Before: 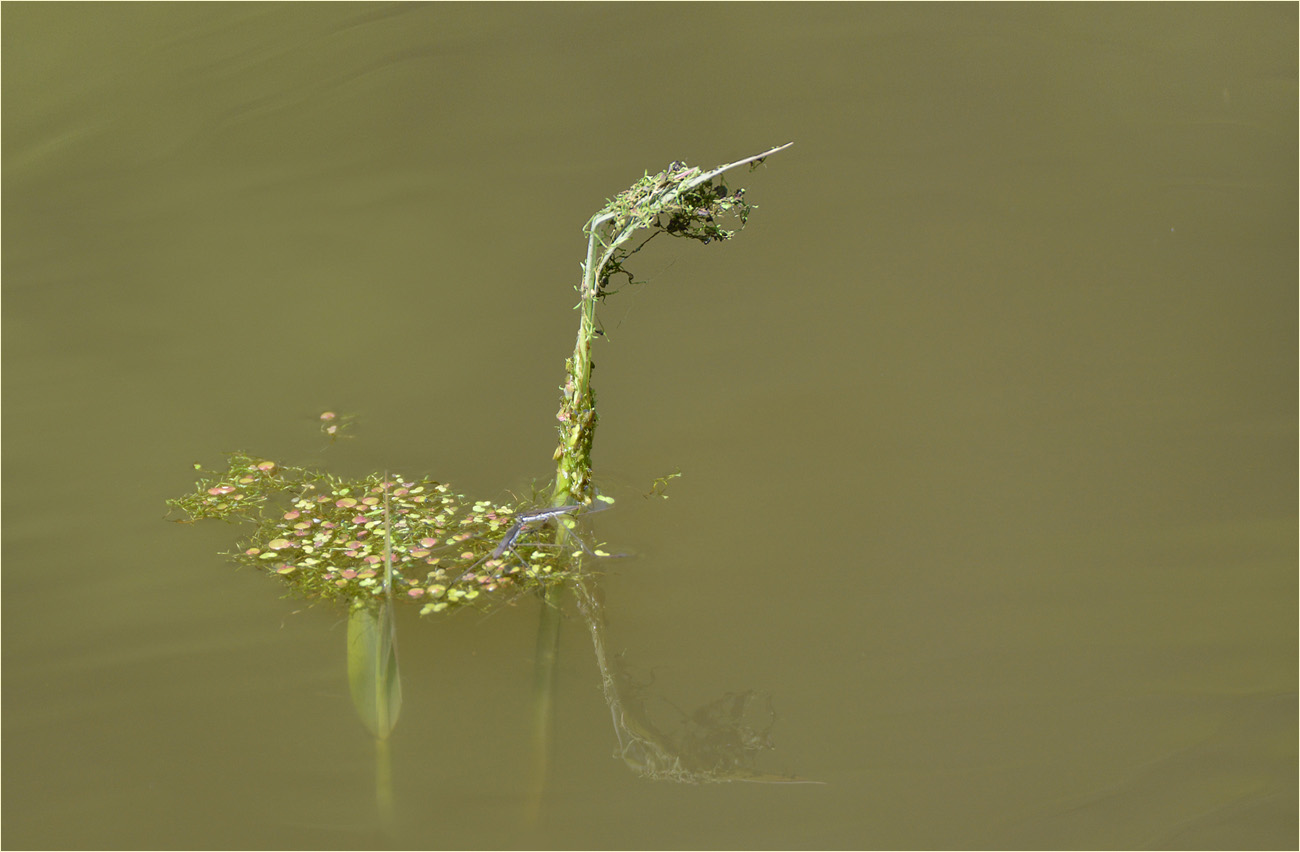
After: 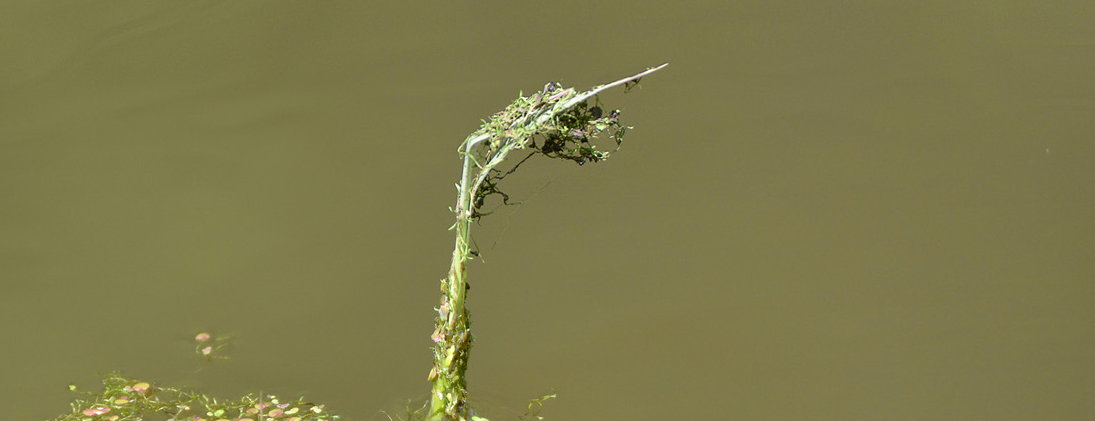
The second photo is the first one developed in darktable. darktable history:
levels: gray 59.37%, white 90.73%, levels [0.016, 0.492, 0.969]
crop and rotate: left 9.628%, top 9.384%, right 6.133%, bottom 41.199%
